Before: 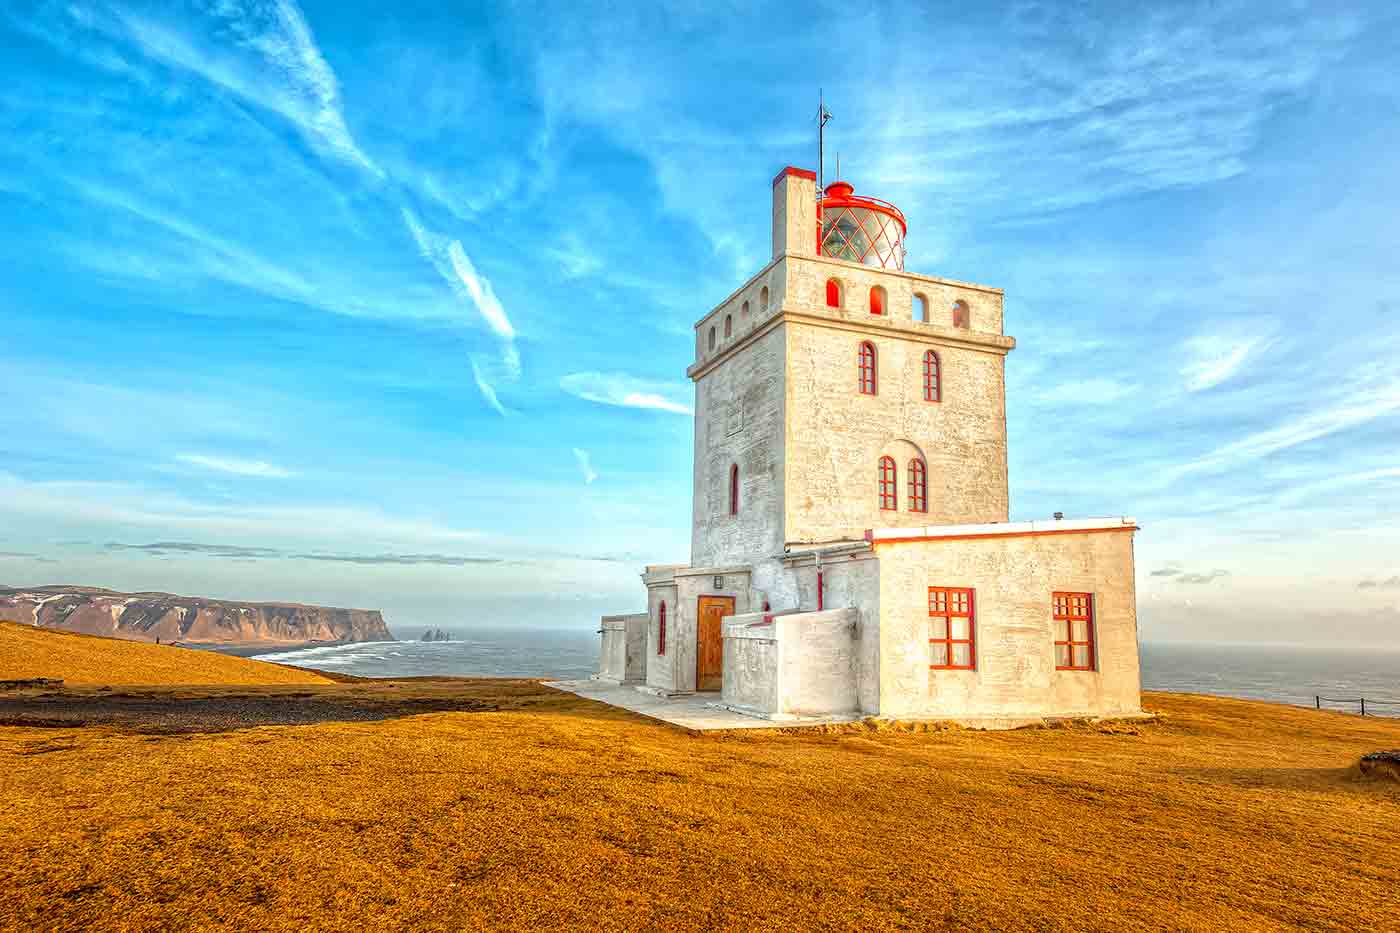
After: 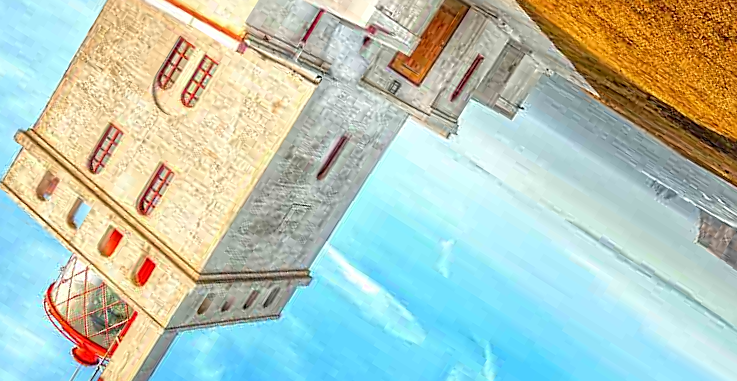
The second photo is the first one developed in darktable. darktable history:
sharpen: on, module defaults
crop and rotate: angle 148.13°, left 9.095%, top 15.647%, right 4.451%, bottom 17.148%
